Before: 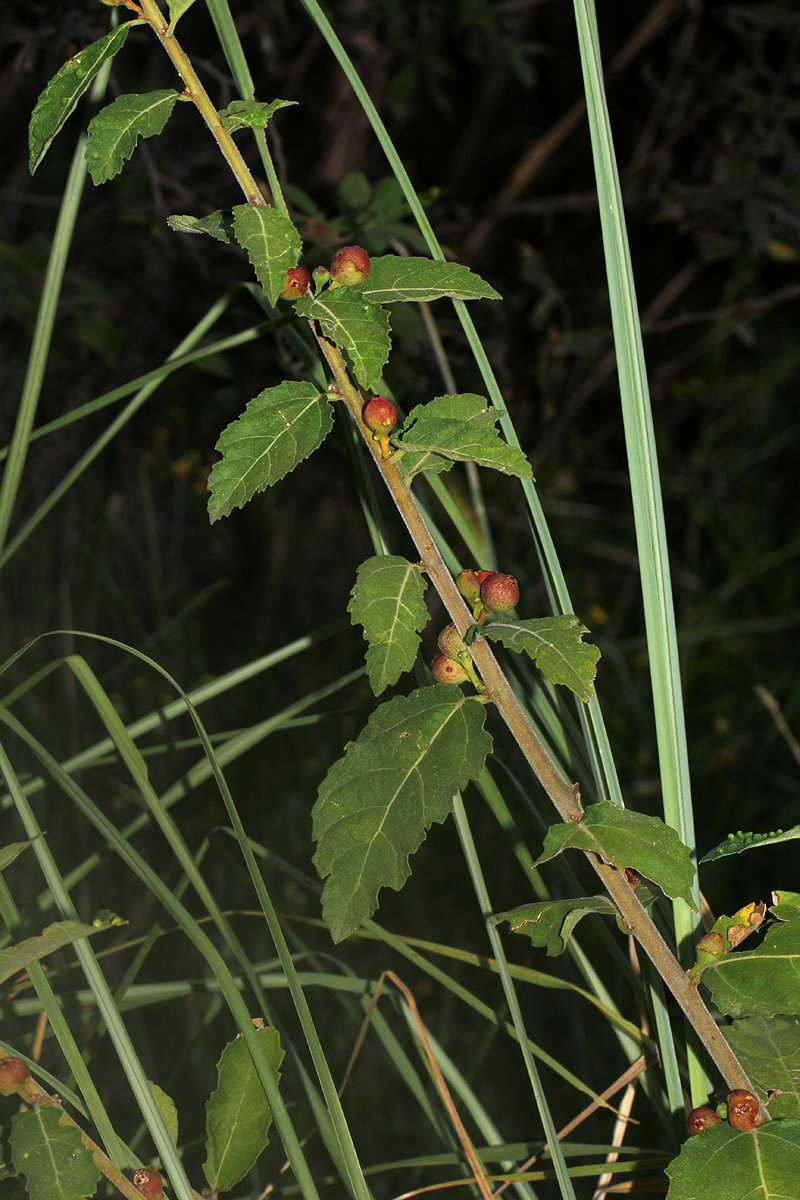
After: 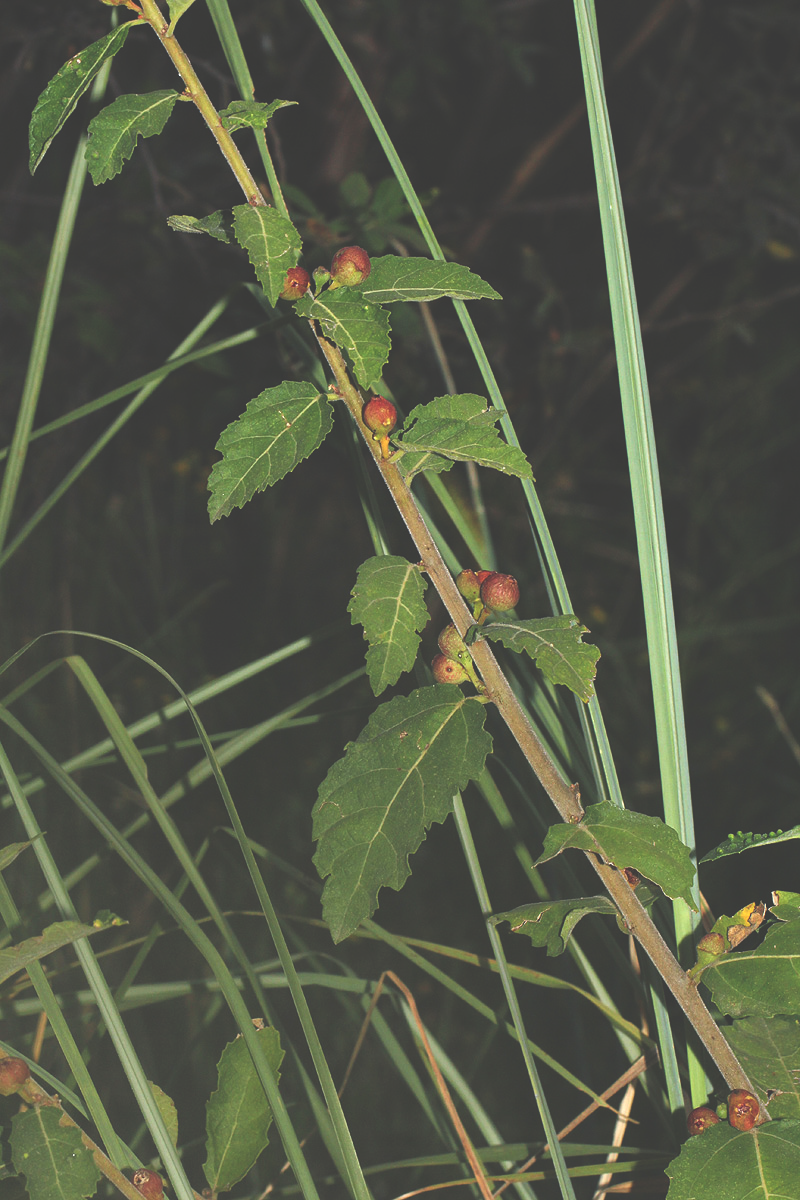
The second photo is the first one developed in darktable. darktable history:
exposure: black level correction -0.041, exposure 0.064 EV, compensate highlight preservation false
